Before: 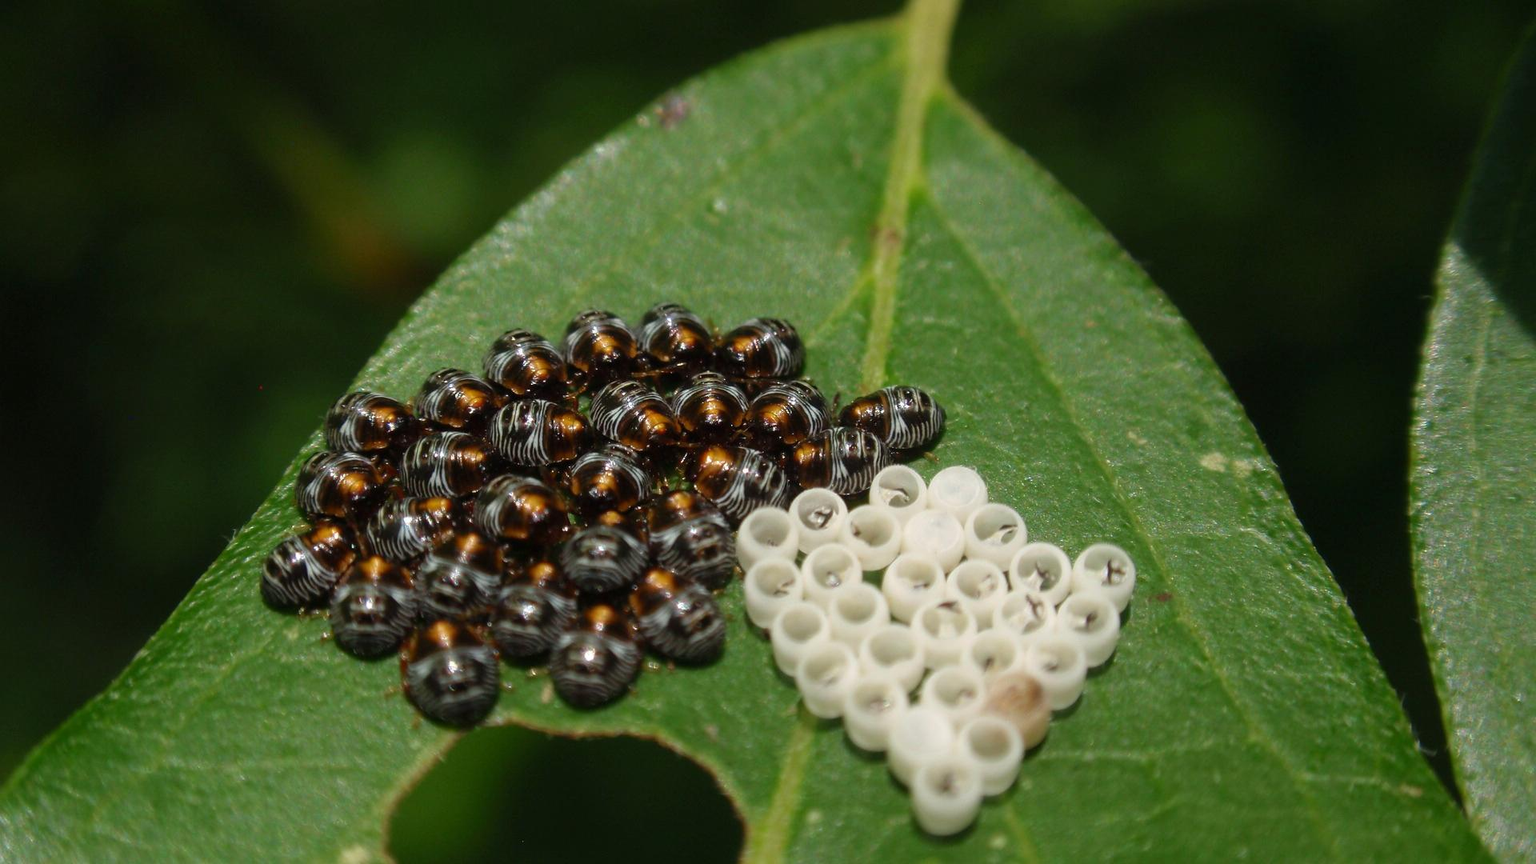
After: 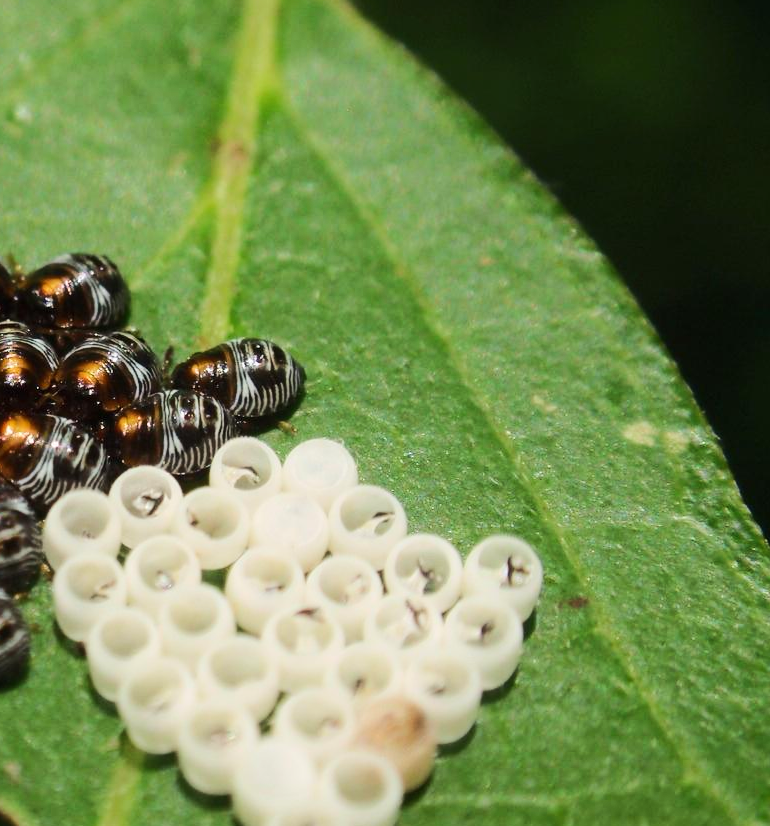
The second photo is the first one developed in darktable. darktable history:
crop: left 45.721%, top 13.393%, right 14.118%, bottom 10.01%
tone equalizer: on, module defaults
rgb curve: curves: ch0 [(0, 0) (0.284, 0.292) (0.505, 0.644) (1, 1)]; ch1 [(0, 0) (0.284, 0.292) (0.505, 0.644) (1, 1)]; ch2 [(0, 0) (0.284, 0.292) (0.505, 0.644) (1, 1)], compensate middle gray true
